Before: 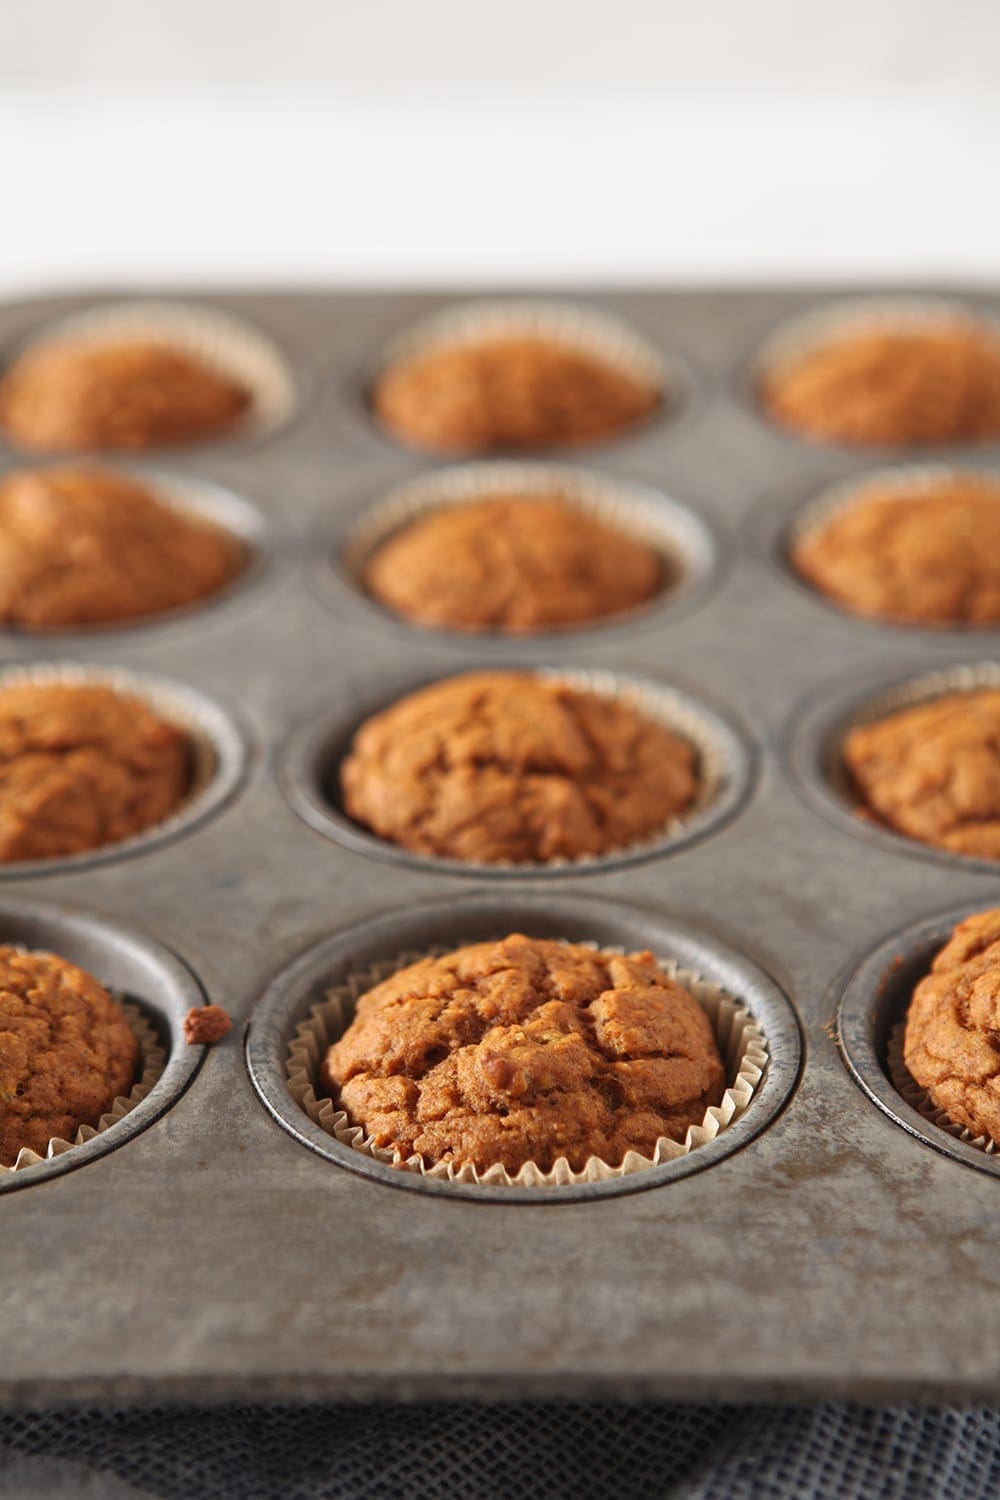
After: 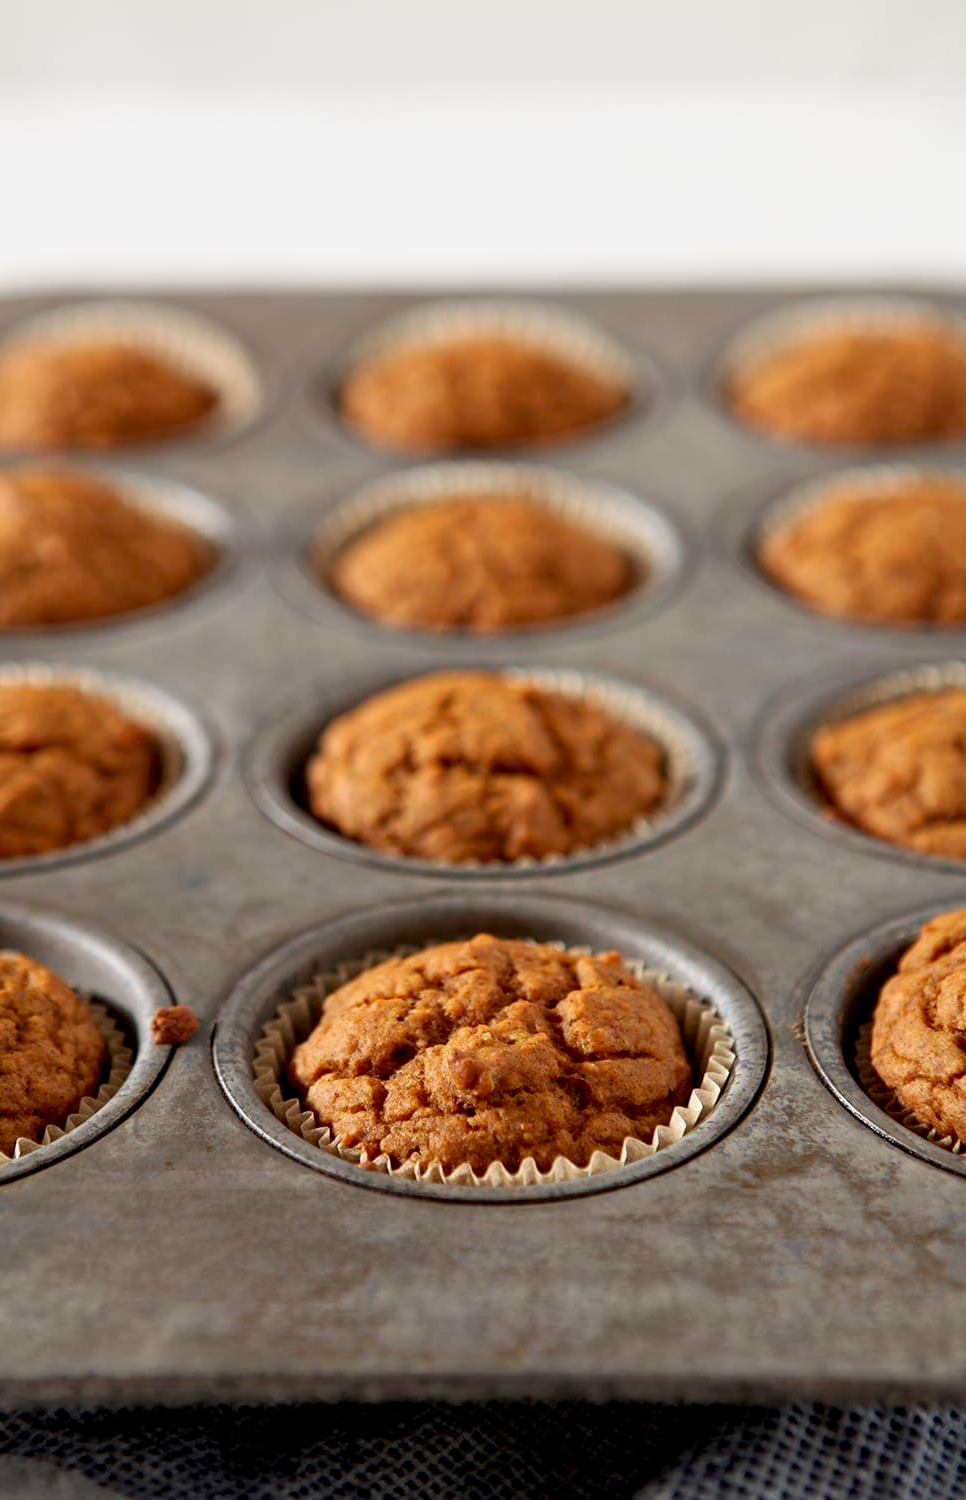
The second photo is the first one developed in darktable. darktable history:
exposure: black level correction 0.014, compensate exposure bias true, compensate highlight preservation false
crop and rotate: left 3.36%
